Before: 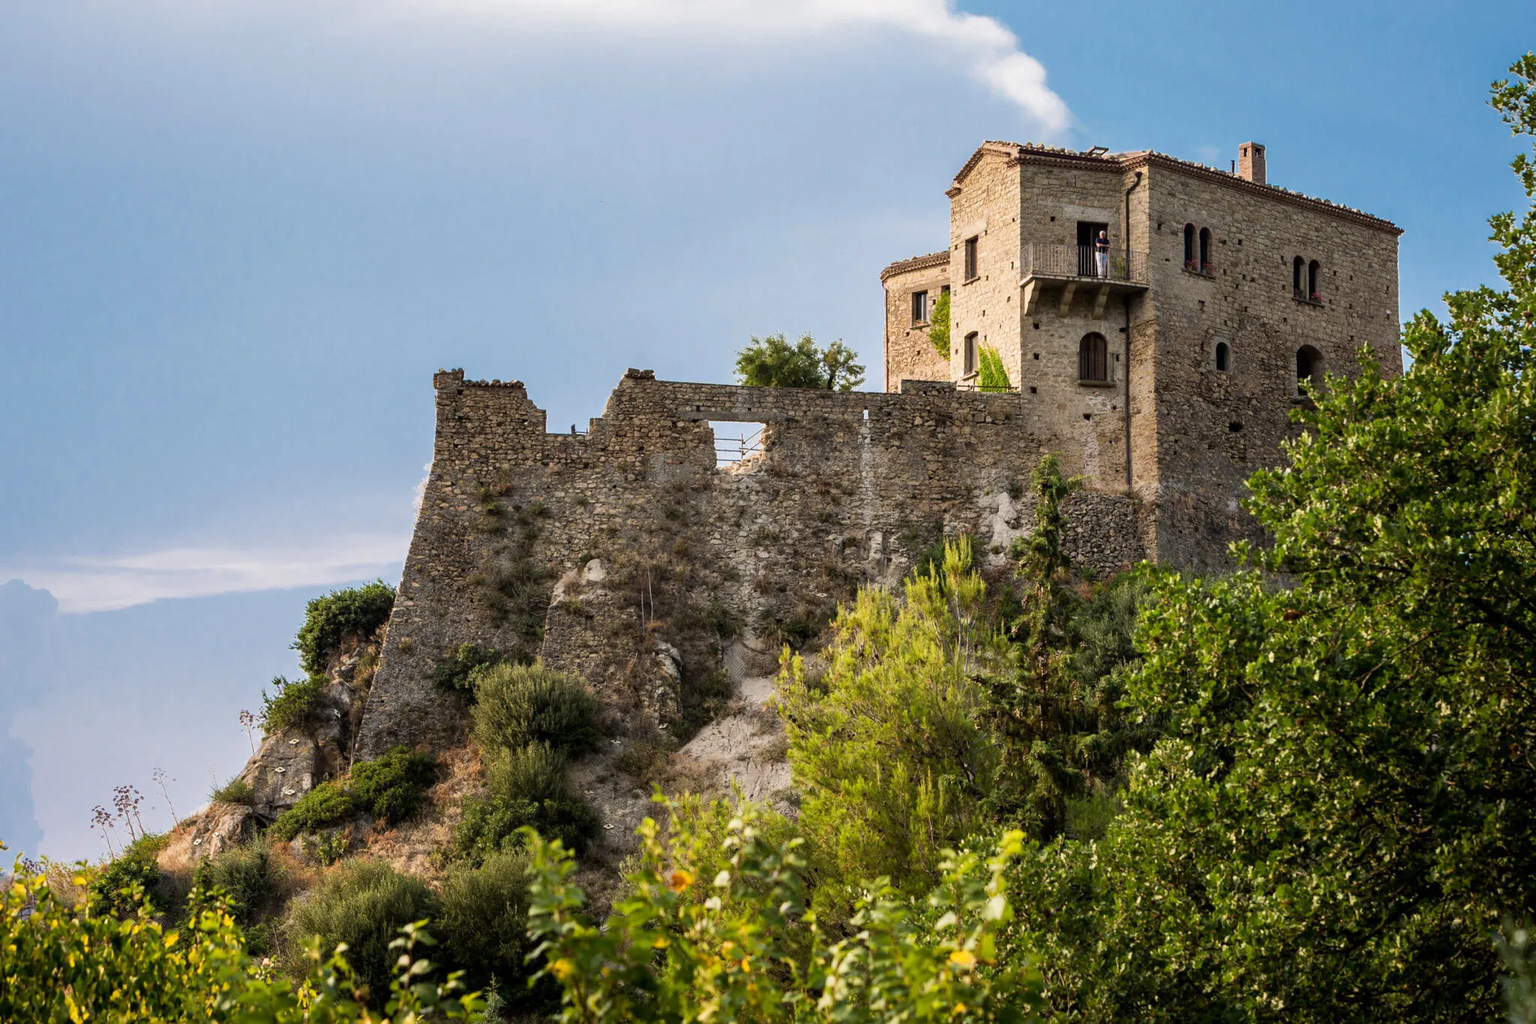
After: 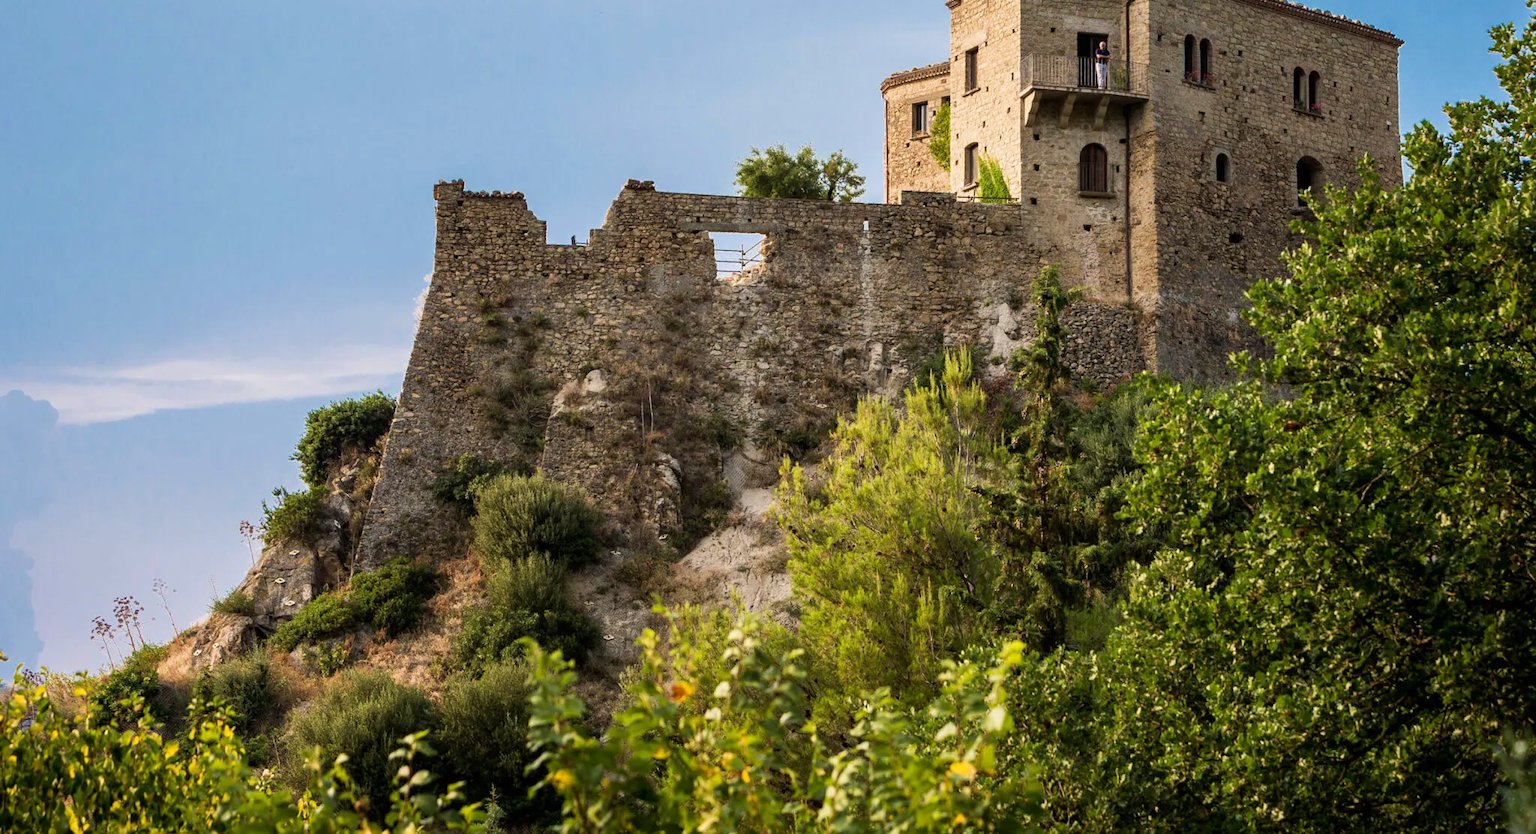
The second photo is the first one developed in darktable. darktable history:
crop and rotate: top 18.507%
velvia: on, module defaults
